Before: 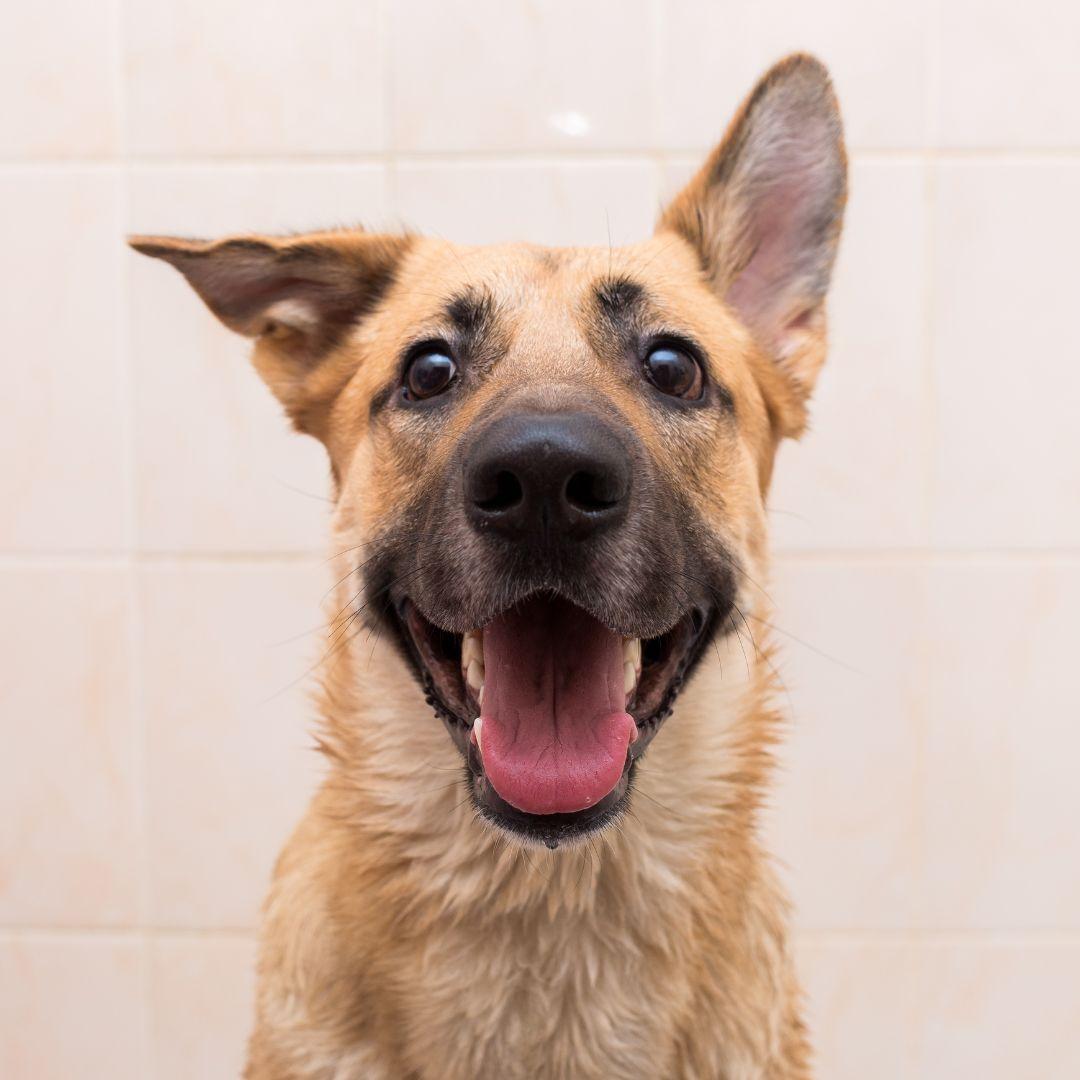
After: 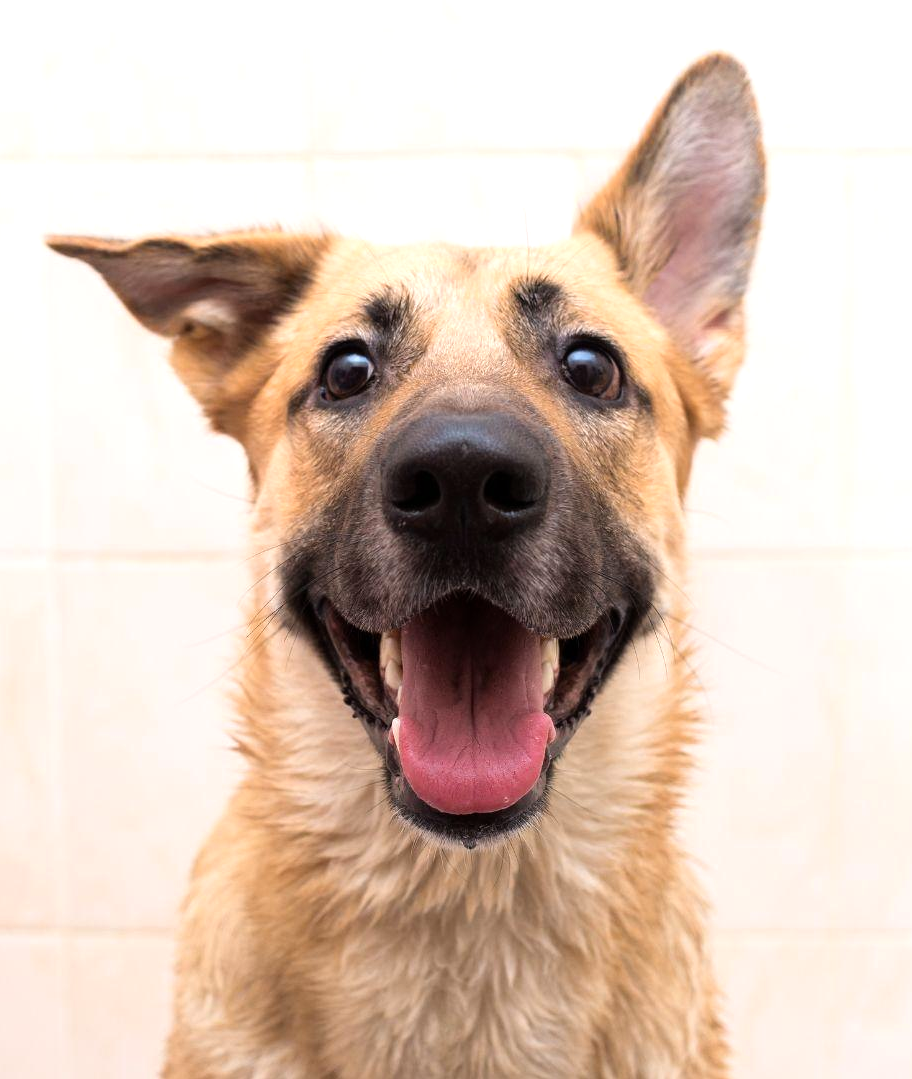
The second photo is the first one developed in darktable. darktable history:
levels: black 0.046%
crop: left 7.674%, right 7.841%
tone equalizer: -8 EV -0.406 EV, -7 EV -0.392 EV, -6 EV -0.338 EV, -5 EV -0.218 EV, -3 EV 0.2 EV, -2 EV 0.354 EV, -1 EV 0.393 EV, +0 EV 0.418 EV
